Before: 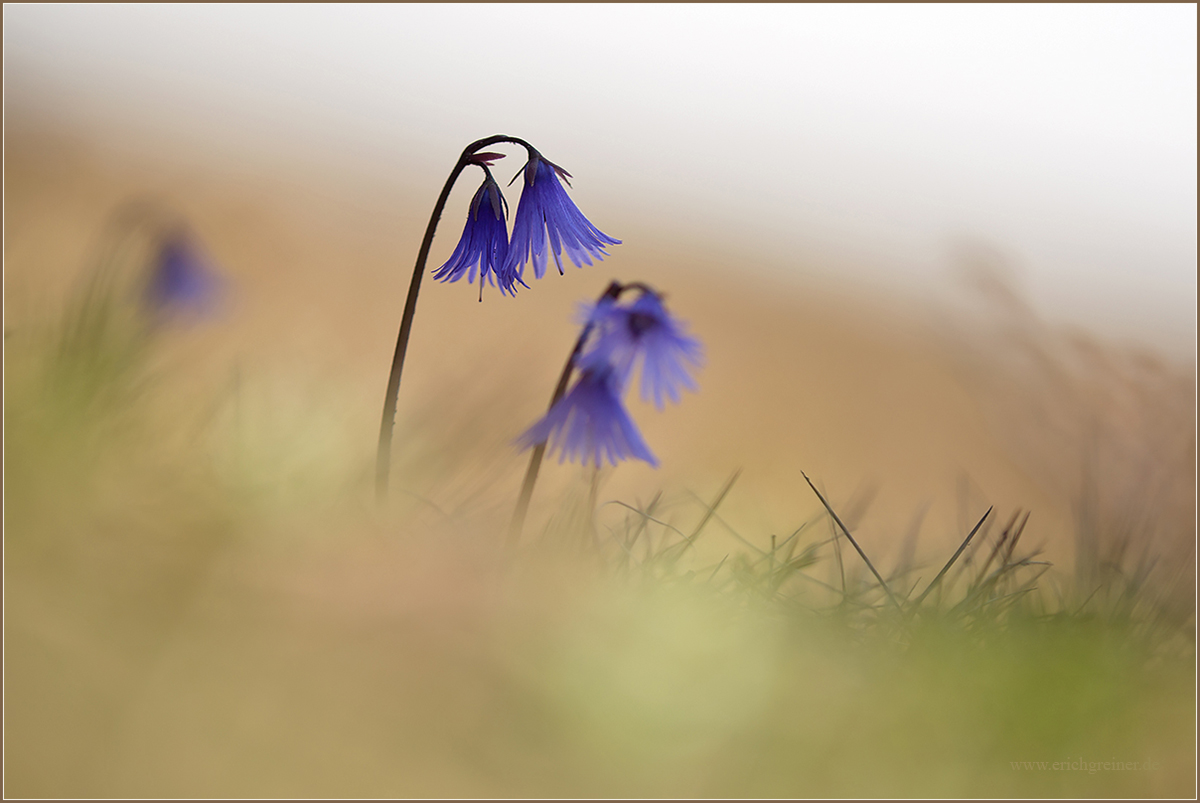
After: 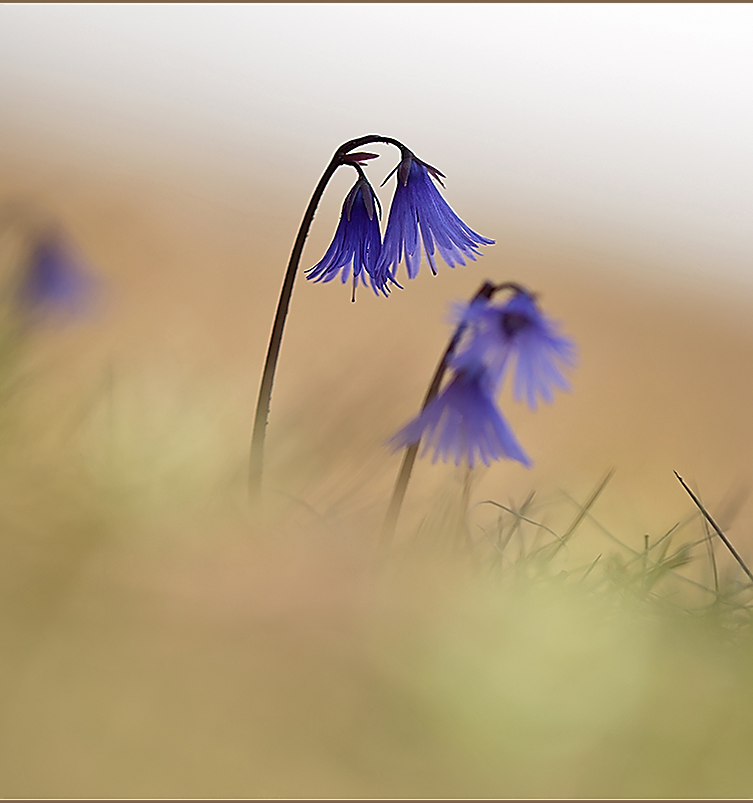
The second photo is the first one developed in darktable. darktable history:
crop: left 10.644%, right 26.528%
sharpen: radius 1.4, amount 1.25, threshold 0.7
